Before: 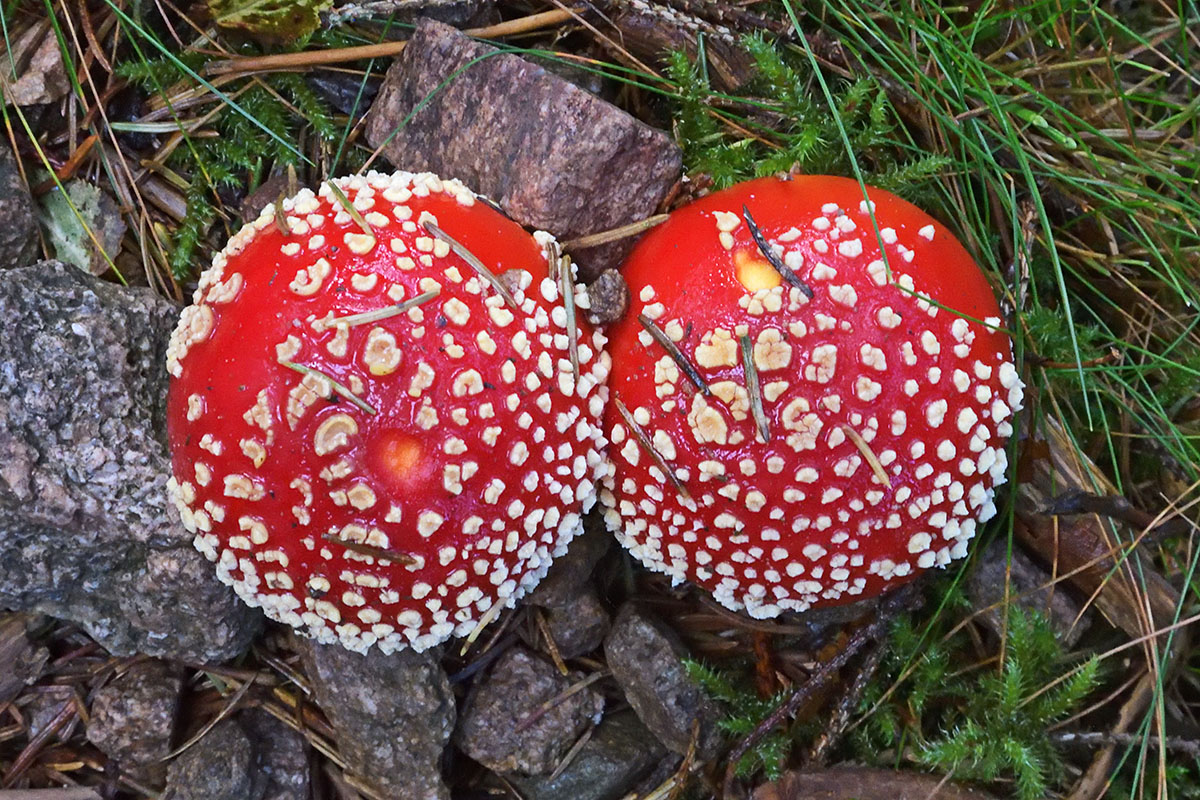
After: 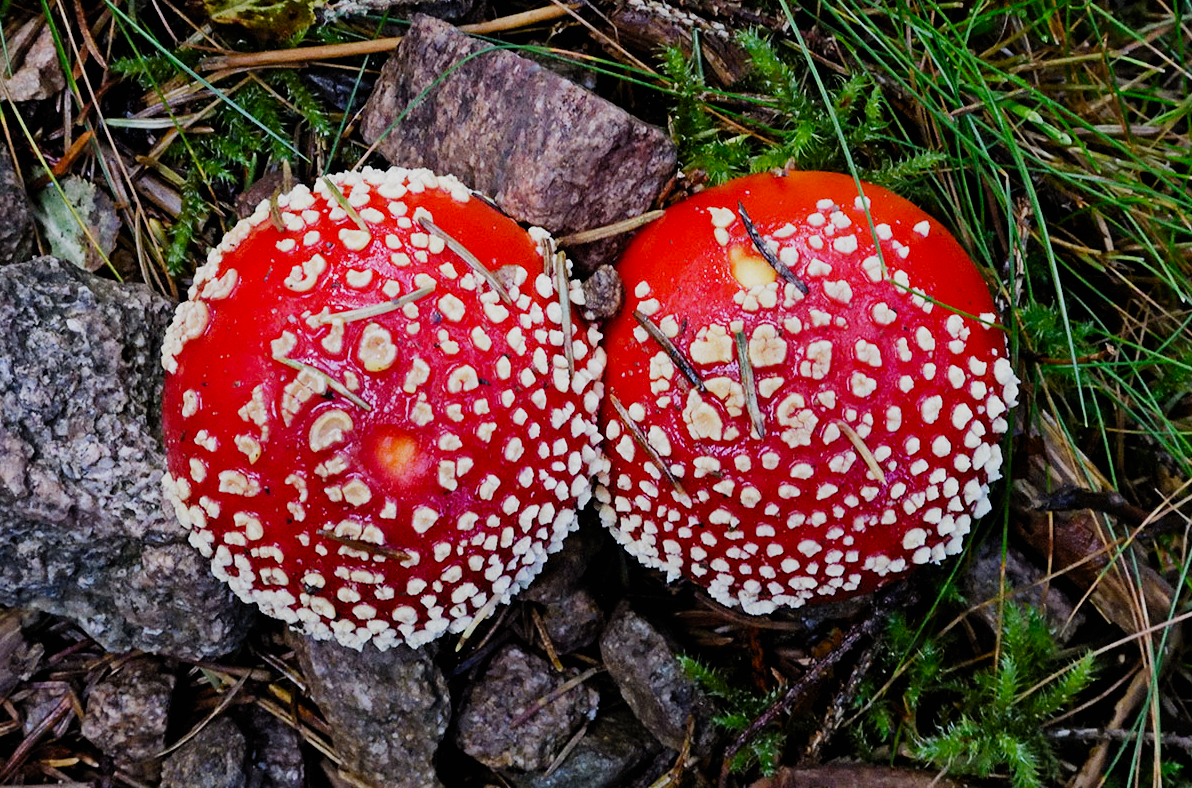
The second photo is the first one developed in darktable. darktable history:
crop: left 0.422%, top 0.575%, right 0.178%, bottom 0.822%
filmic rgb: black relative exposure -5.13 EV, white relative exposure 3.97 EV, threshold 3.03 EV, hardness 2.9, contrast 1.185, preserve chrominance no, color science v4 (2020), enable highlight reconstruction true
